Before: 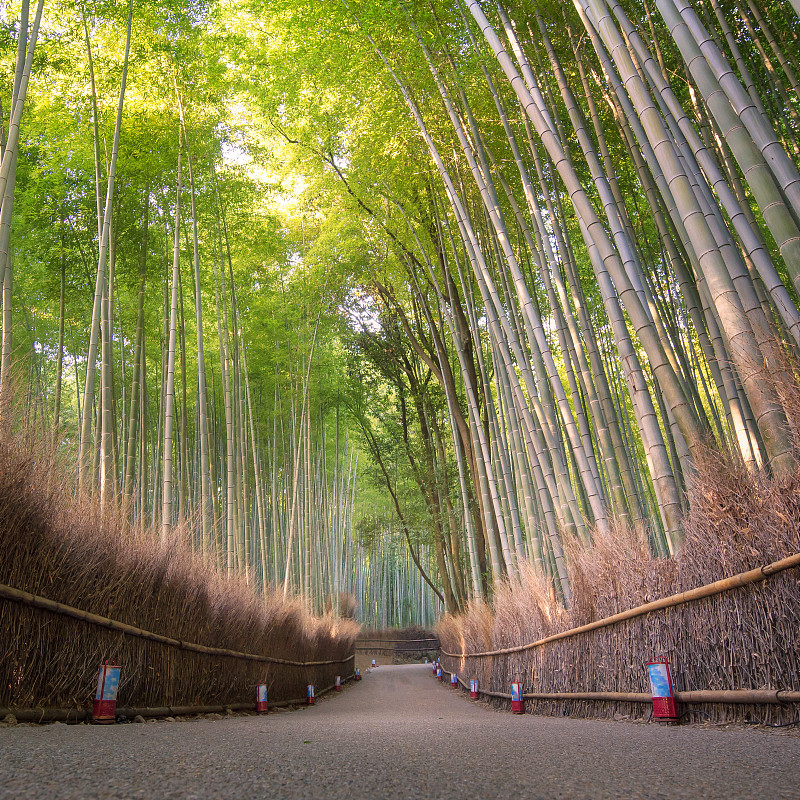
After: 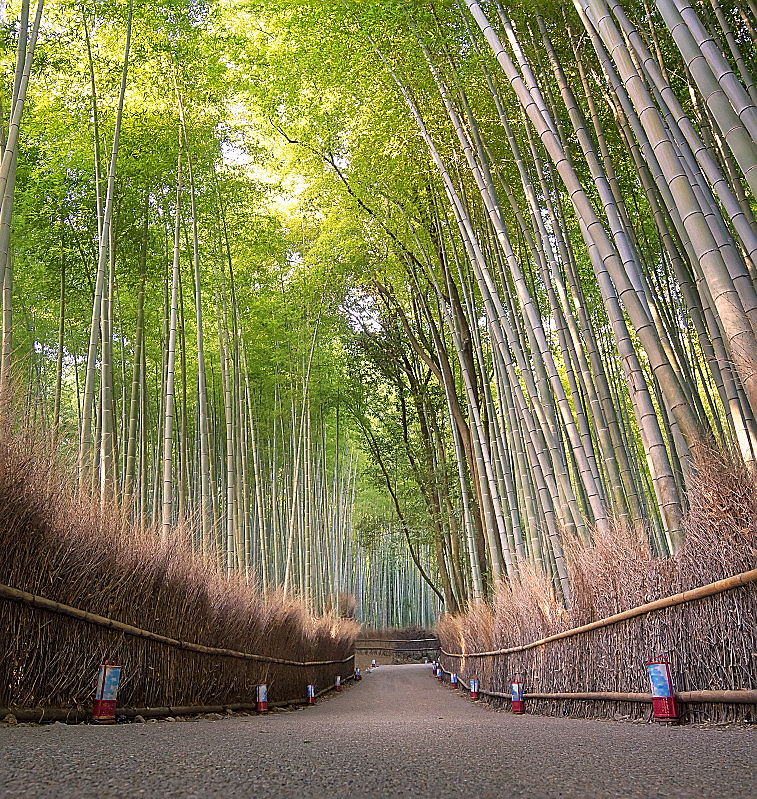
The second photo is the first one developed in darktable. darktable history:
crop and rotate: left 0%, right 5.294%
sharpen: radius 1.364, amount 1.263, threshold 0.635
